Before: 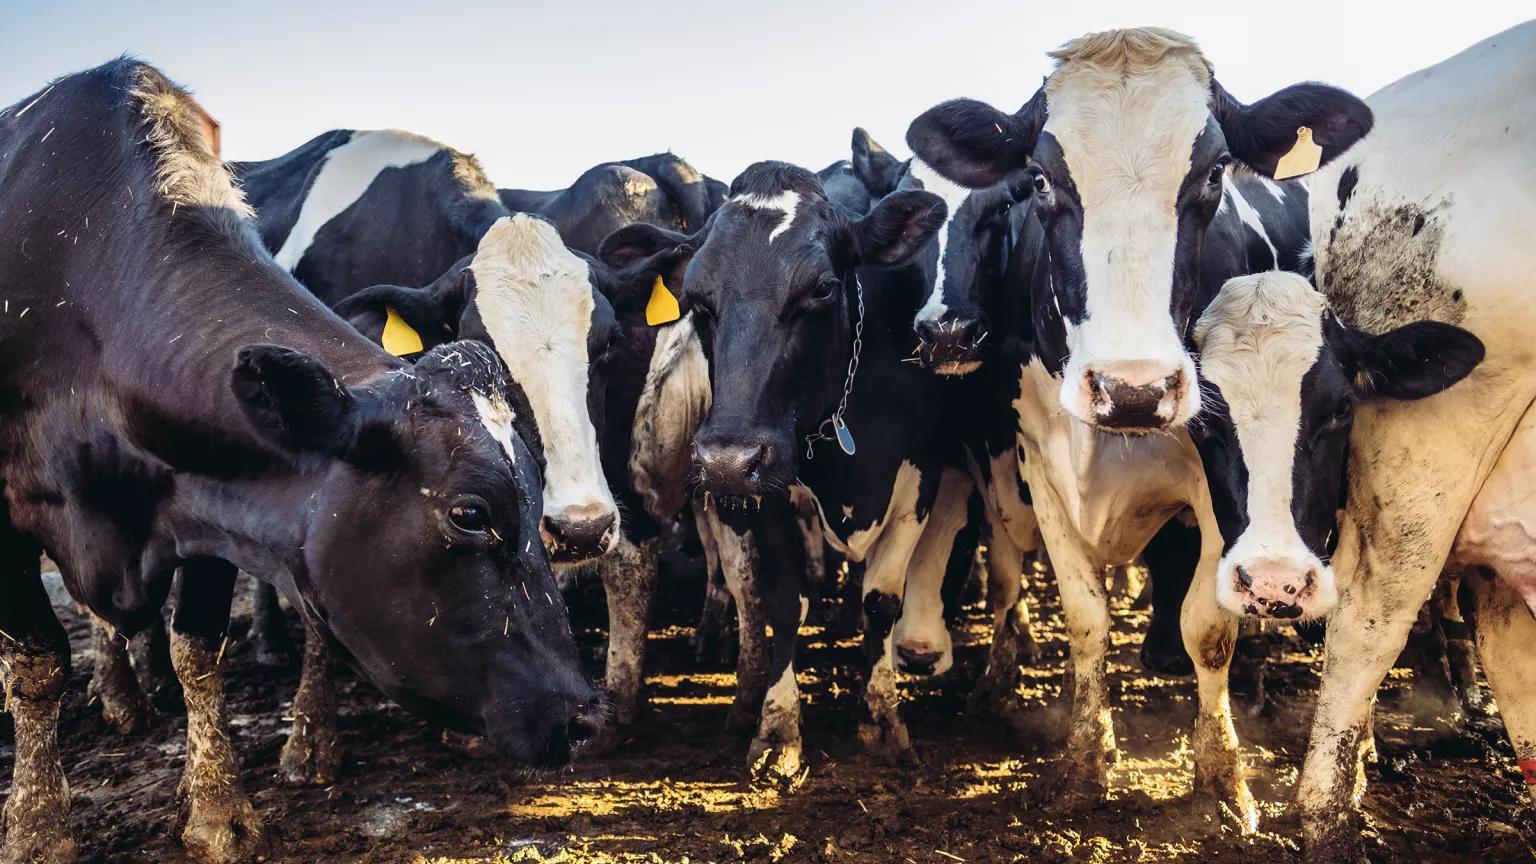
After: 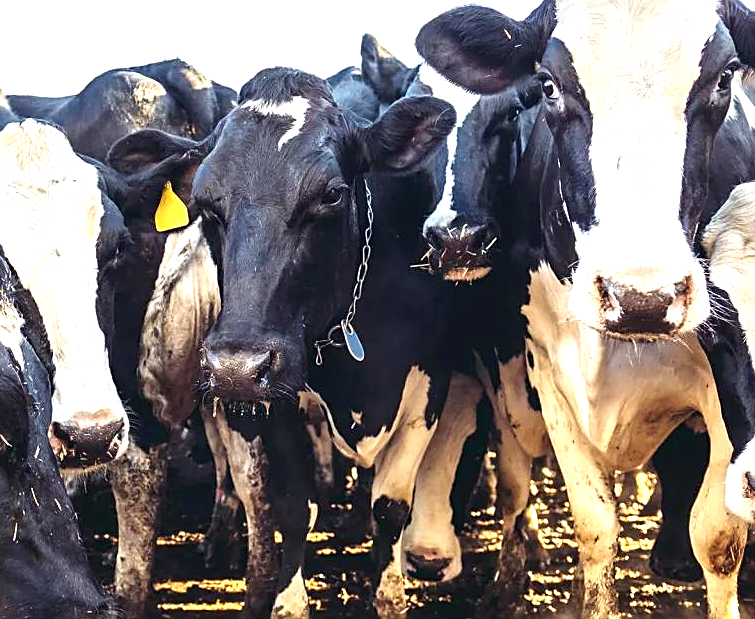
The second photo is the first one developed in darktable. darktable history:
crop: left 32.001%, top 10.99%, right 18.81%, bottom 17.317%
sharpen: on, module defaults
exposure: exposure 0.94 EV, compensate highlight preservation false
